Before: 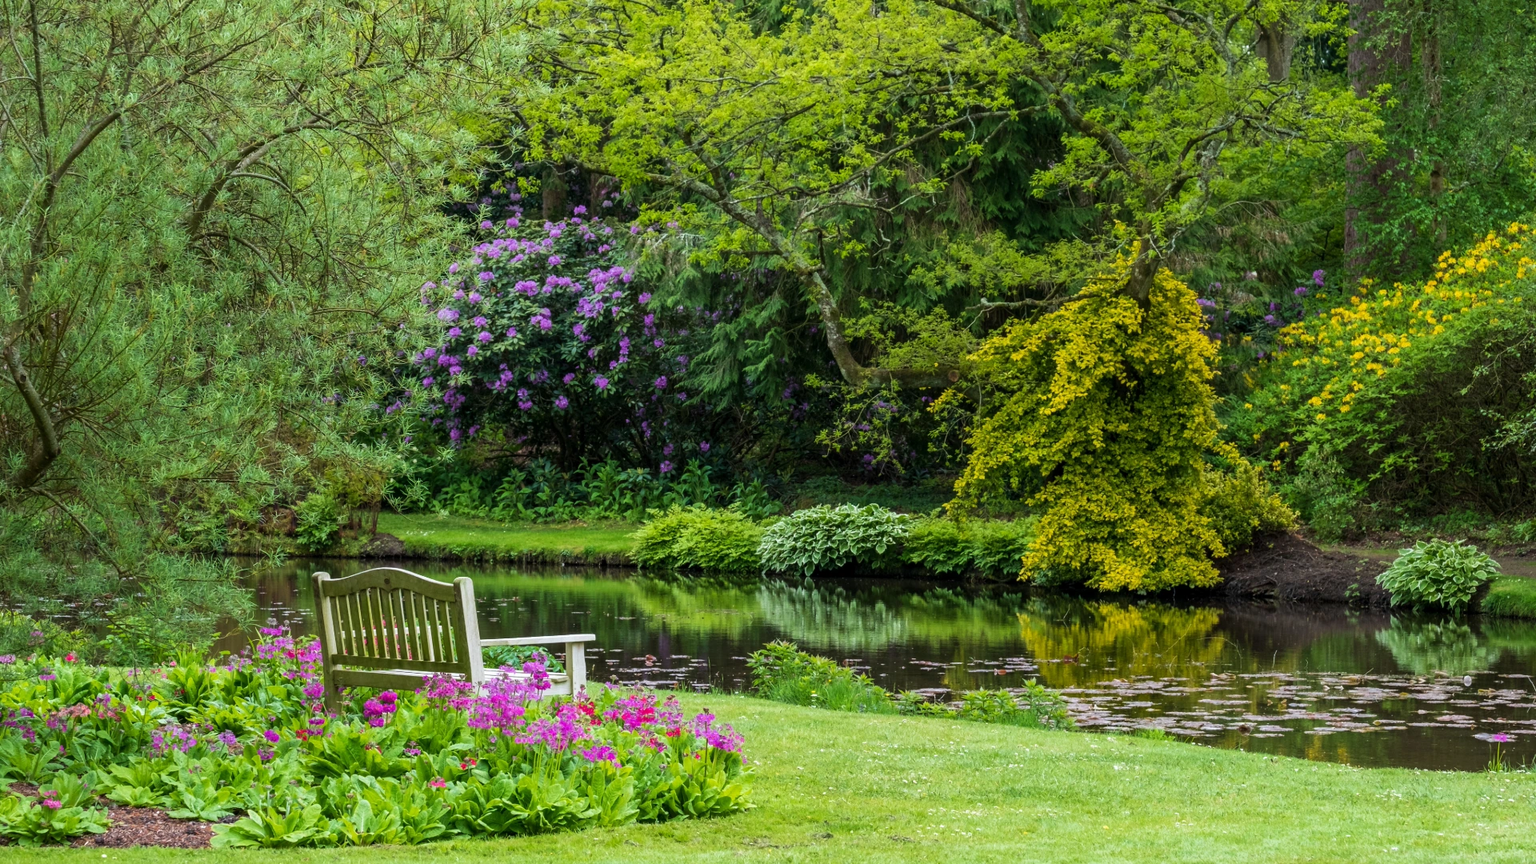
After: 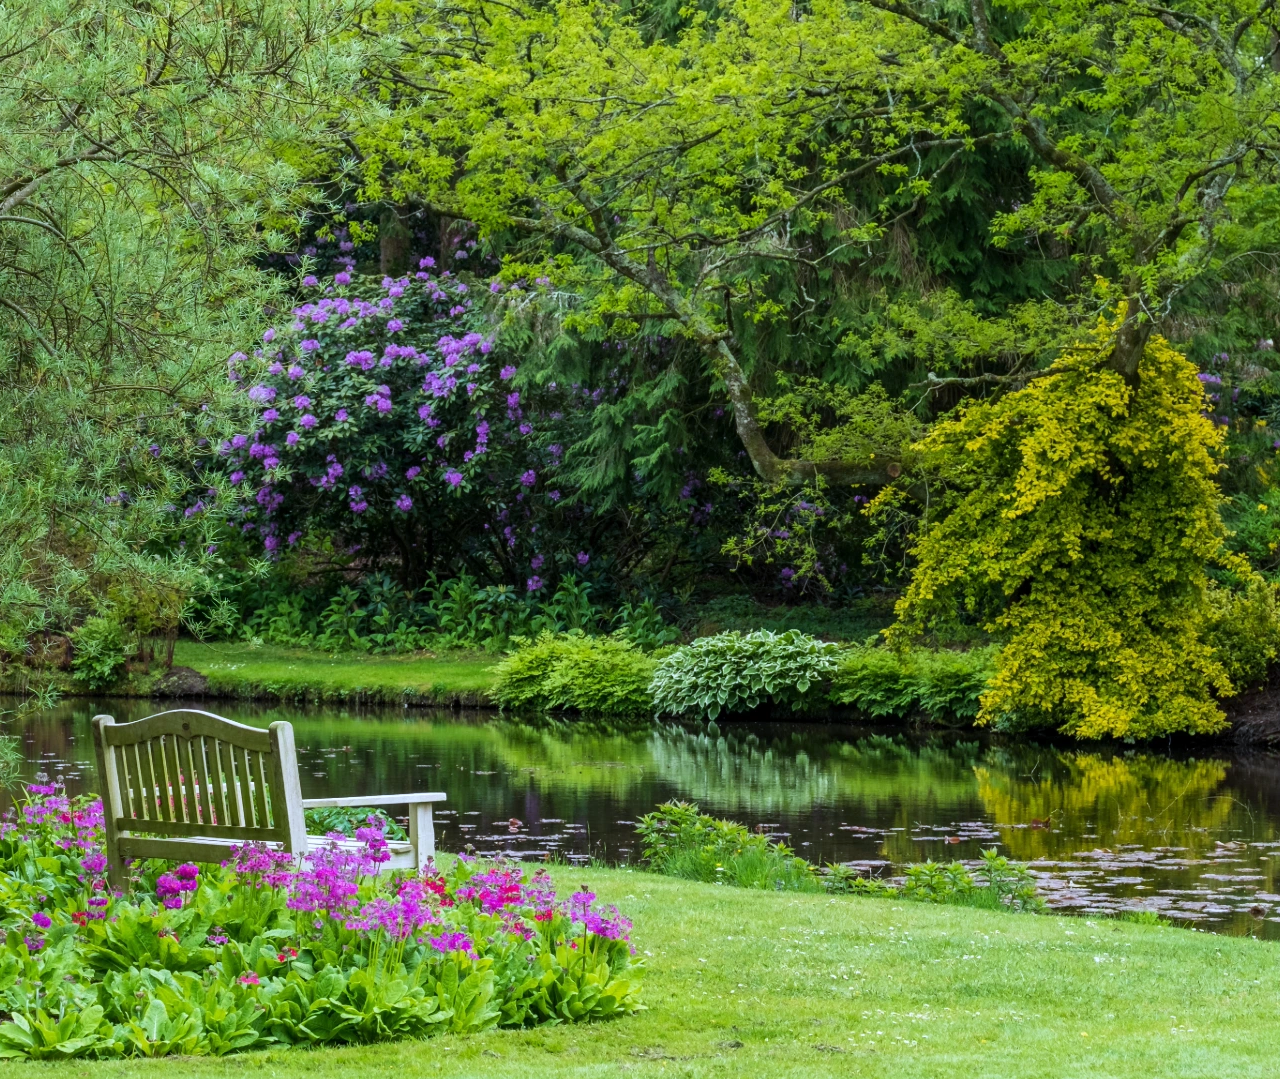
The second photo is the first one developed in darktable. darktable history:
crop and rotate: left 15.546%, right 17.787%
white balance: red 0.954, blue 1.079
